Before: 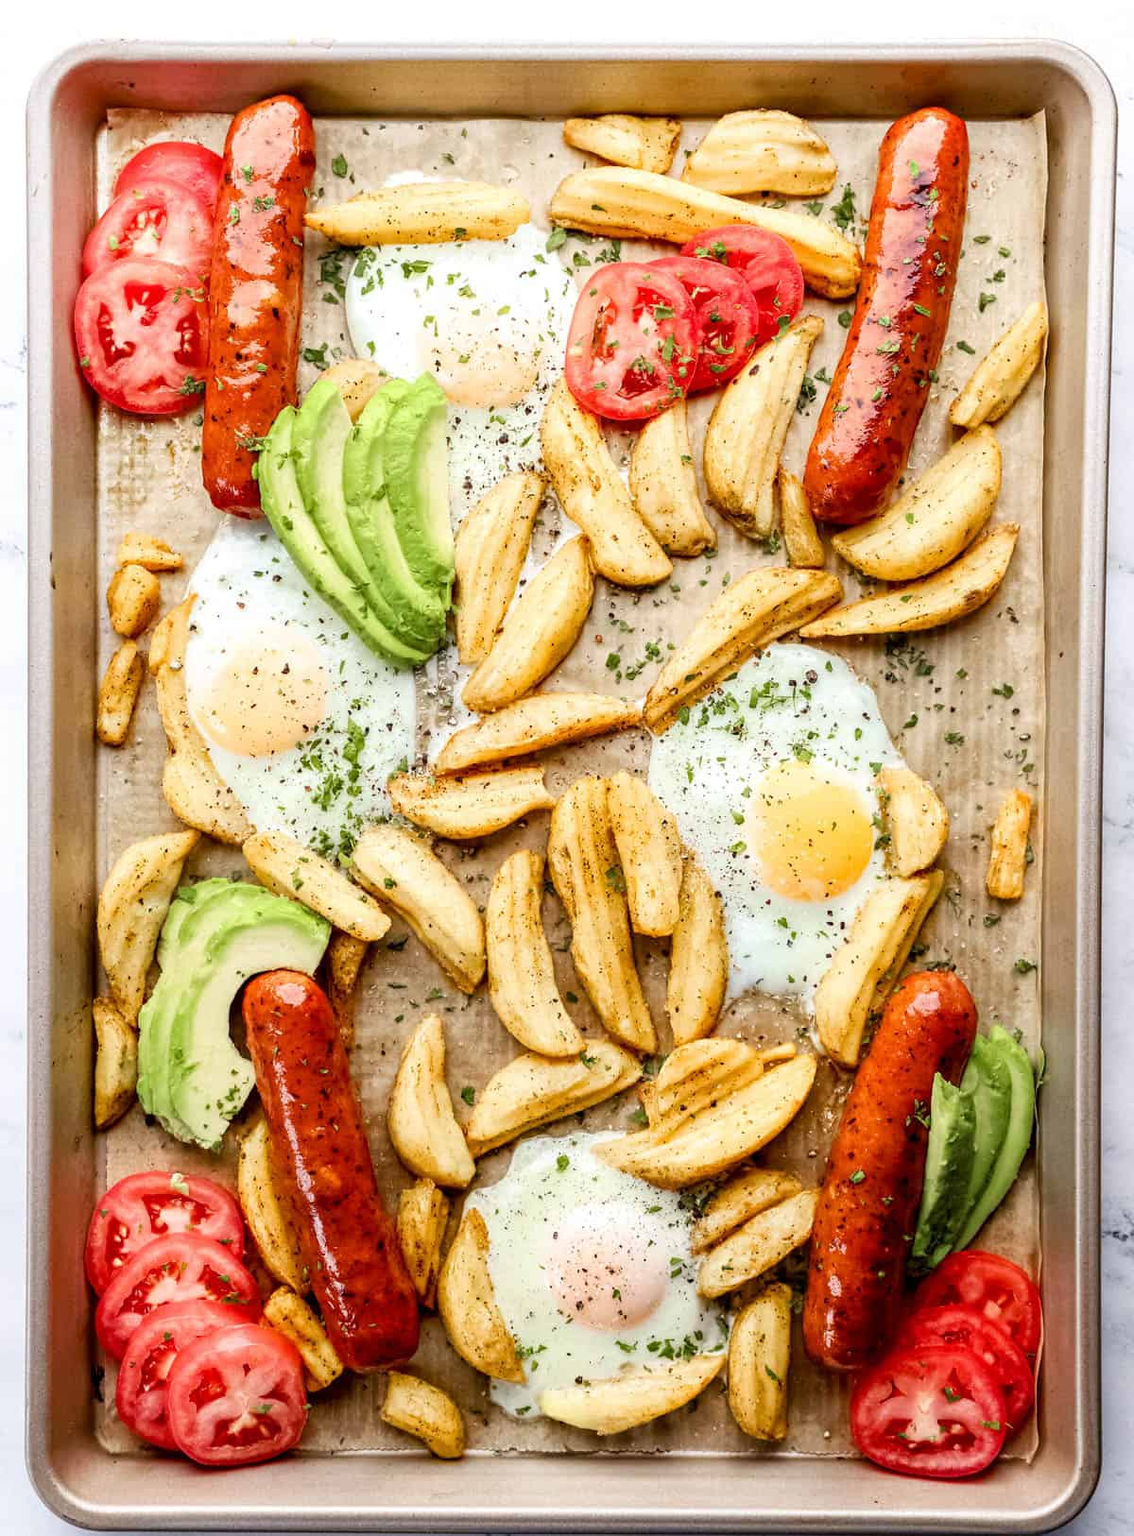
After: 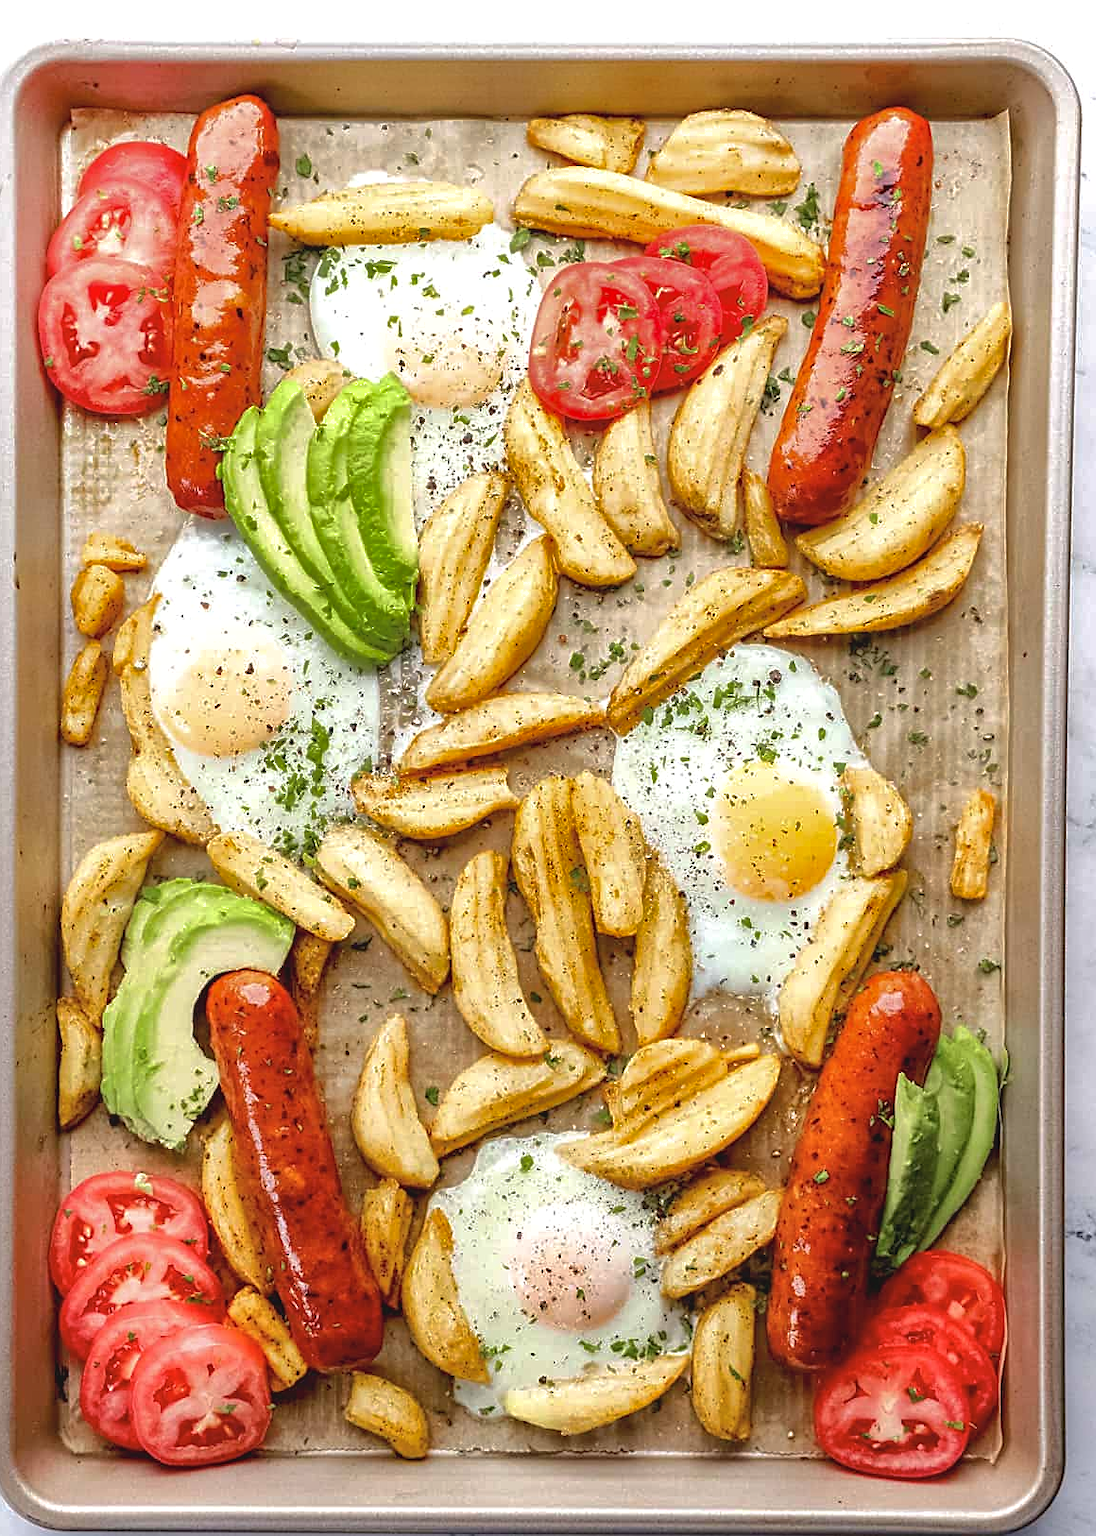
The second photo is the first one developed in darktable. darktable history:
exposure: exposure 0.3 EV, compensate highlight preservation false
rotate and perspective: automatic cropping original format, crop left 0, crop top 0
crop and rotate: left 3.238%
contrast brightness saturation: contrast -0.1, saturation -0.1
sharpen: on, module defaults
shadows and highlights: shadows 40, highlights -60
